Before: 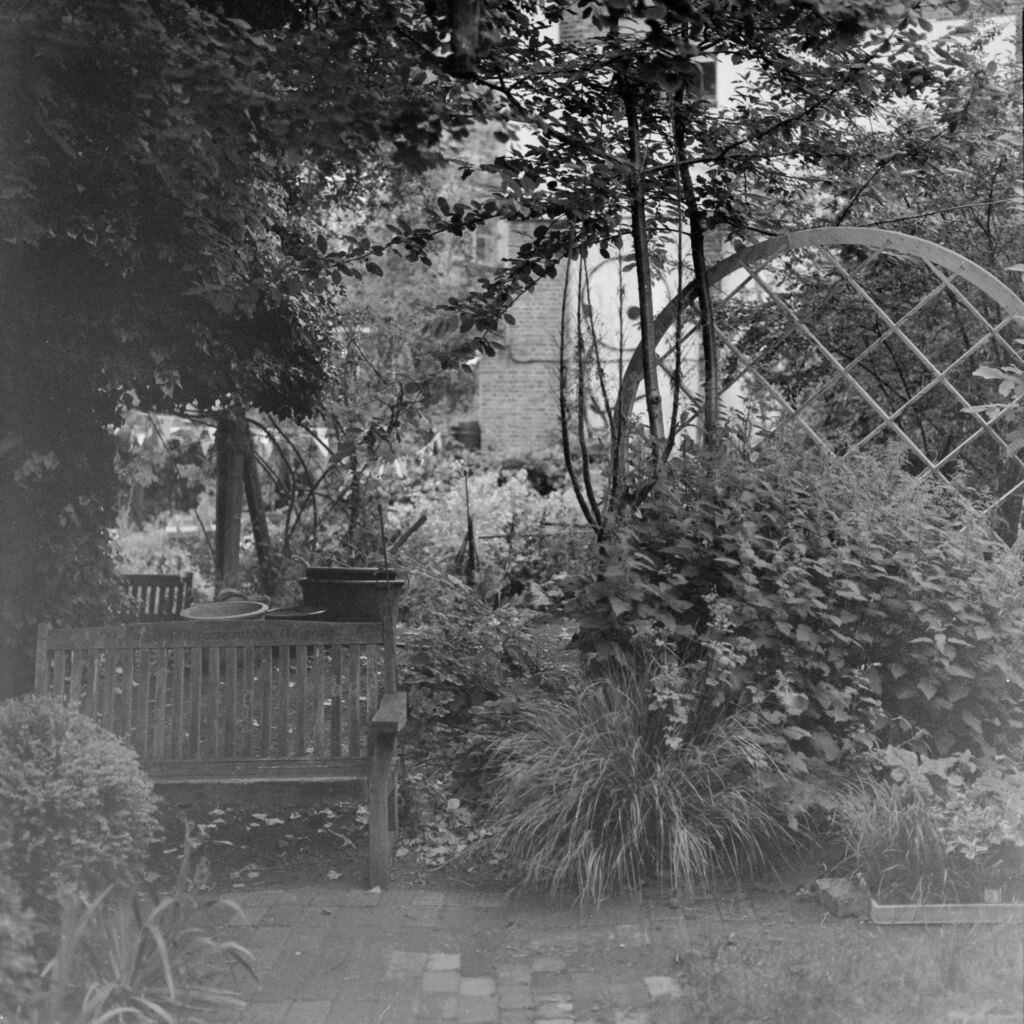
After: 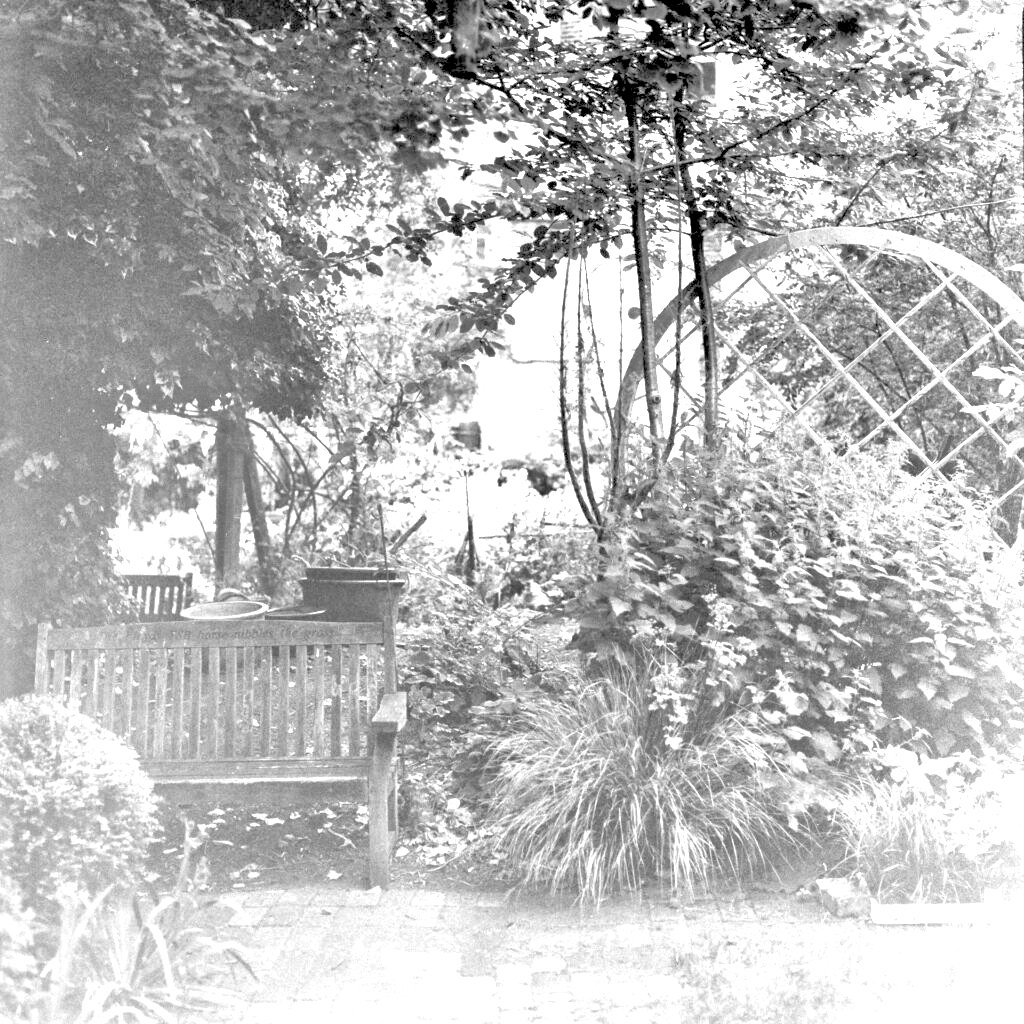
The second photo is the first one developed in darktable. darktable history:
exposure: black level correction 0, exposure 2.088 EV, compensate exposure bias true, compensate highlight preservation false
tone equalizer: -7 EV 0.15 EV, -6 EV 0.6 EV, -5 EV 1.15 EV, -4 EV 1.33 EV, -3 EV 1.15 EV, -2 EV 0.6 EV, -1 EV 0.15 EV, mask exposure compensation -0.5 EV
rgb levels: levels [[0.034, 0.472, 0.904], [0, 0.5, 1], [0, 0.5, 1]]
